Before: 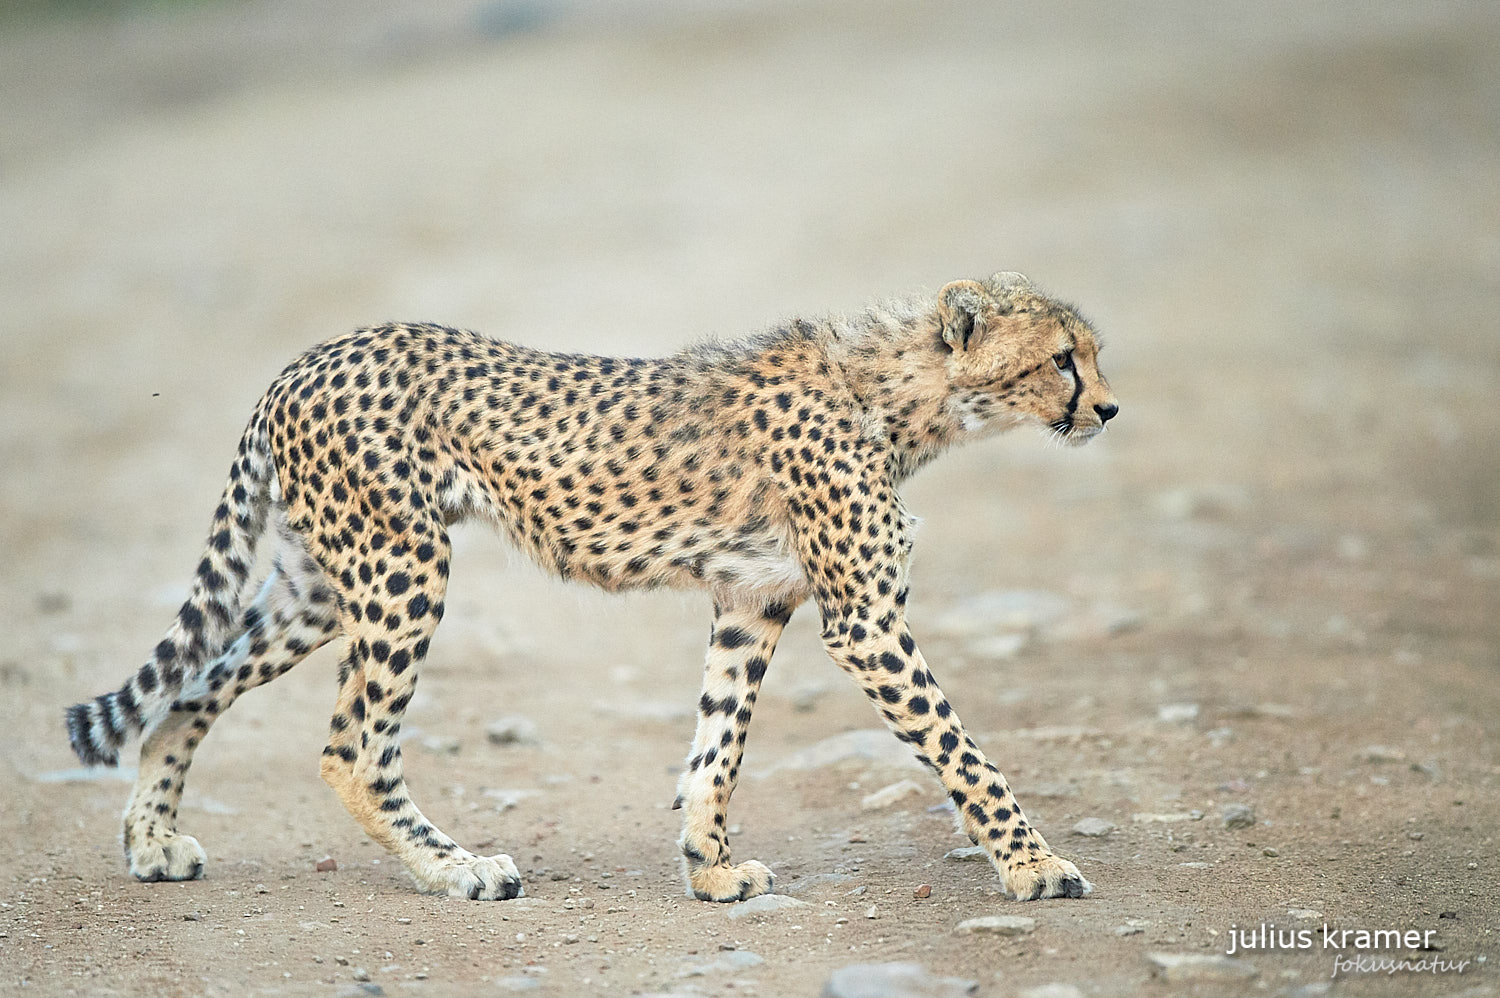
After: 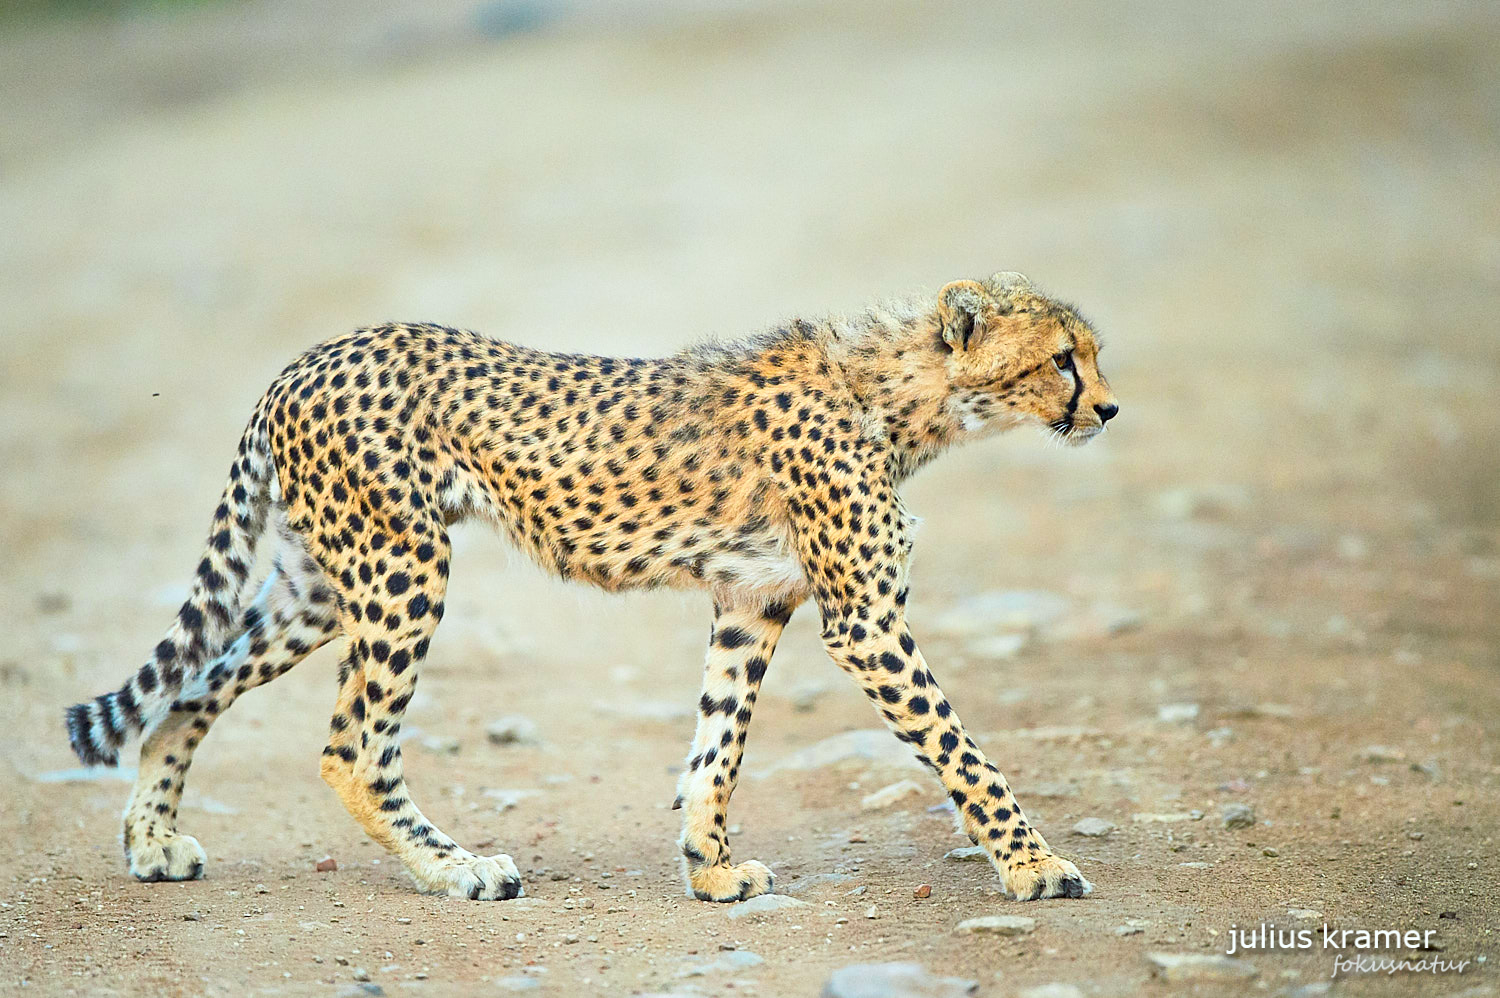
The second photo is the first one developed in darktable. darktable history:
color correction: highlights a* -2.73, highlights b* -2.09, shadows a* 2.41, shadows b* 2.73
contrast brightness saturation: contrast 0.15, brightness -0.01, saturation 0.1
color balance rgb: linear chroma grading › global chroma 15%, perceptual saturation grading › global saturation 30%
